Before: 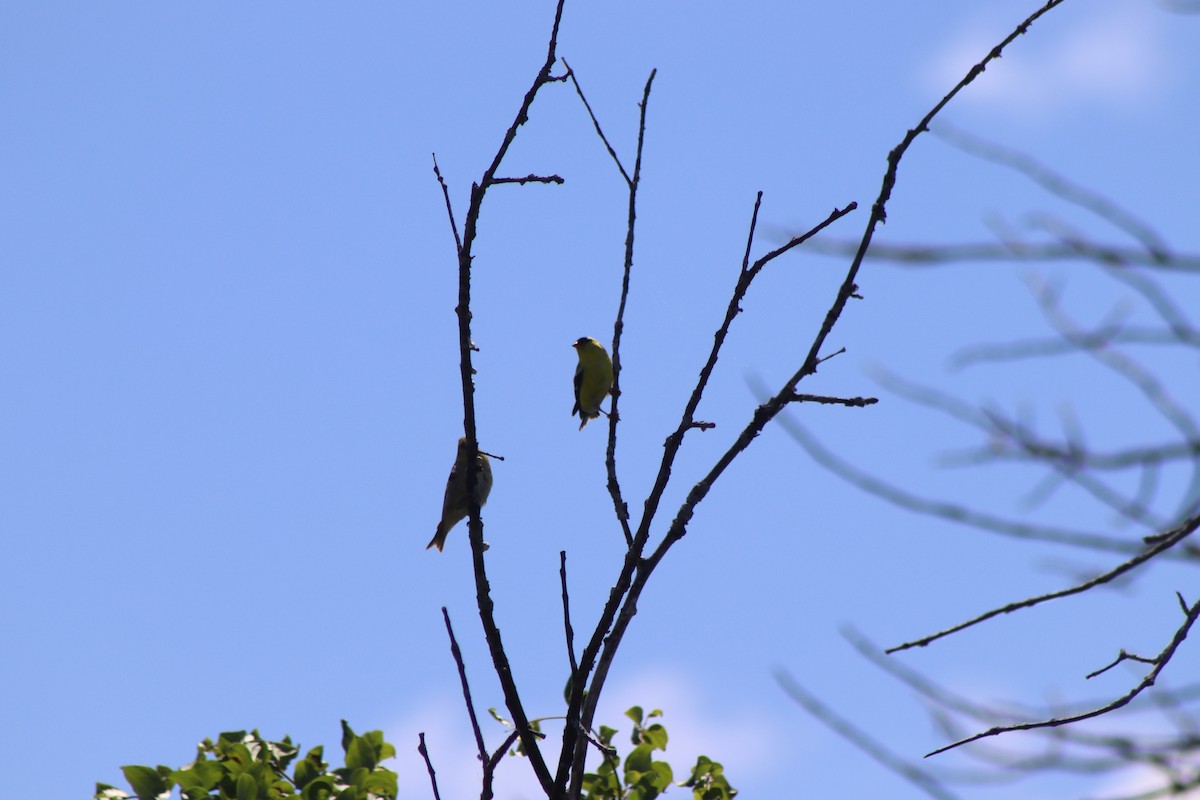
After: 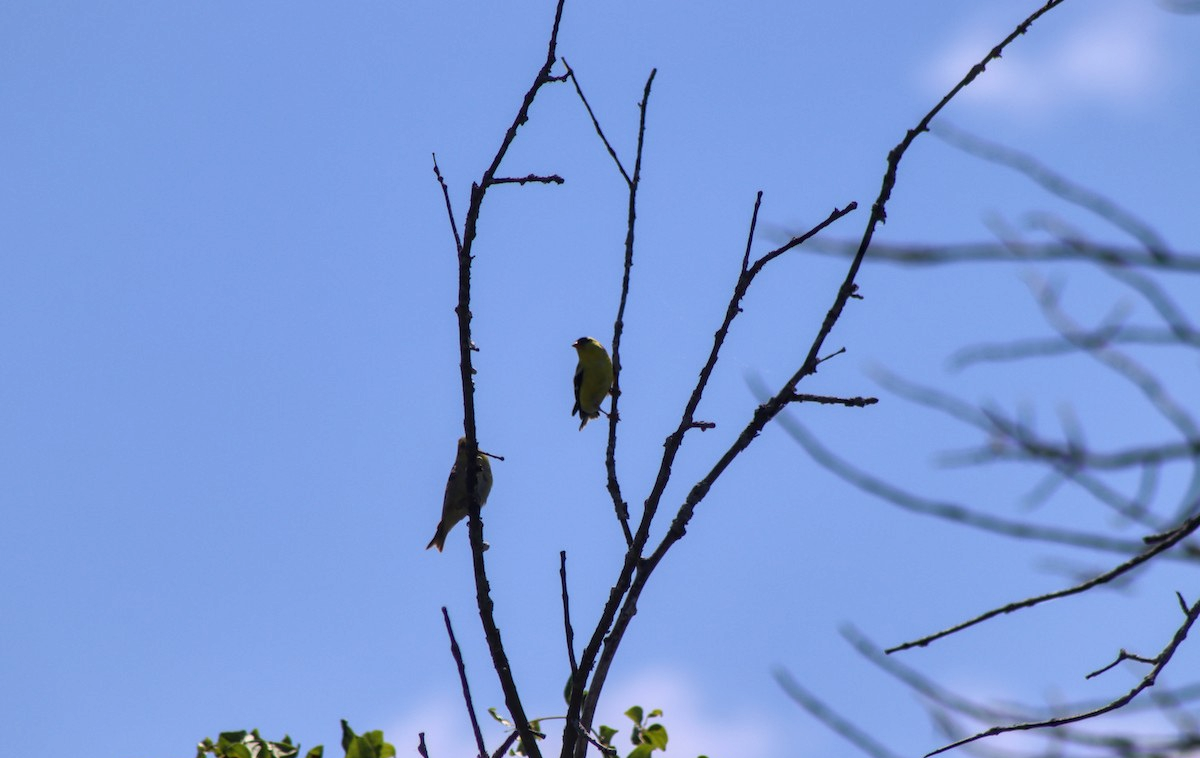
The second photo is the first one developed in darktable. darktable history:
shadows and highlights: shadows 58.32, soften with gaussian
crop and rotate: top 0.002%, bottom 5.171%
local contrast: on, module defaults
